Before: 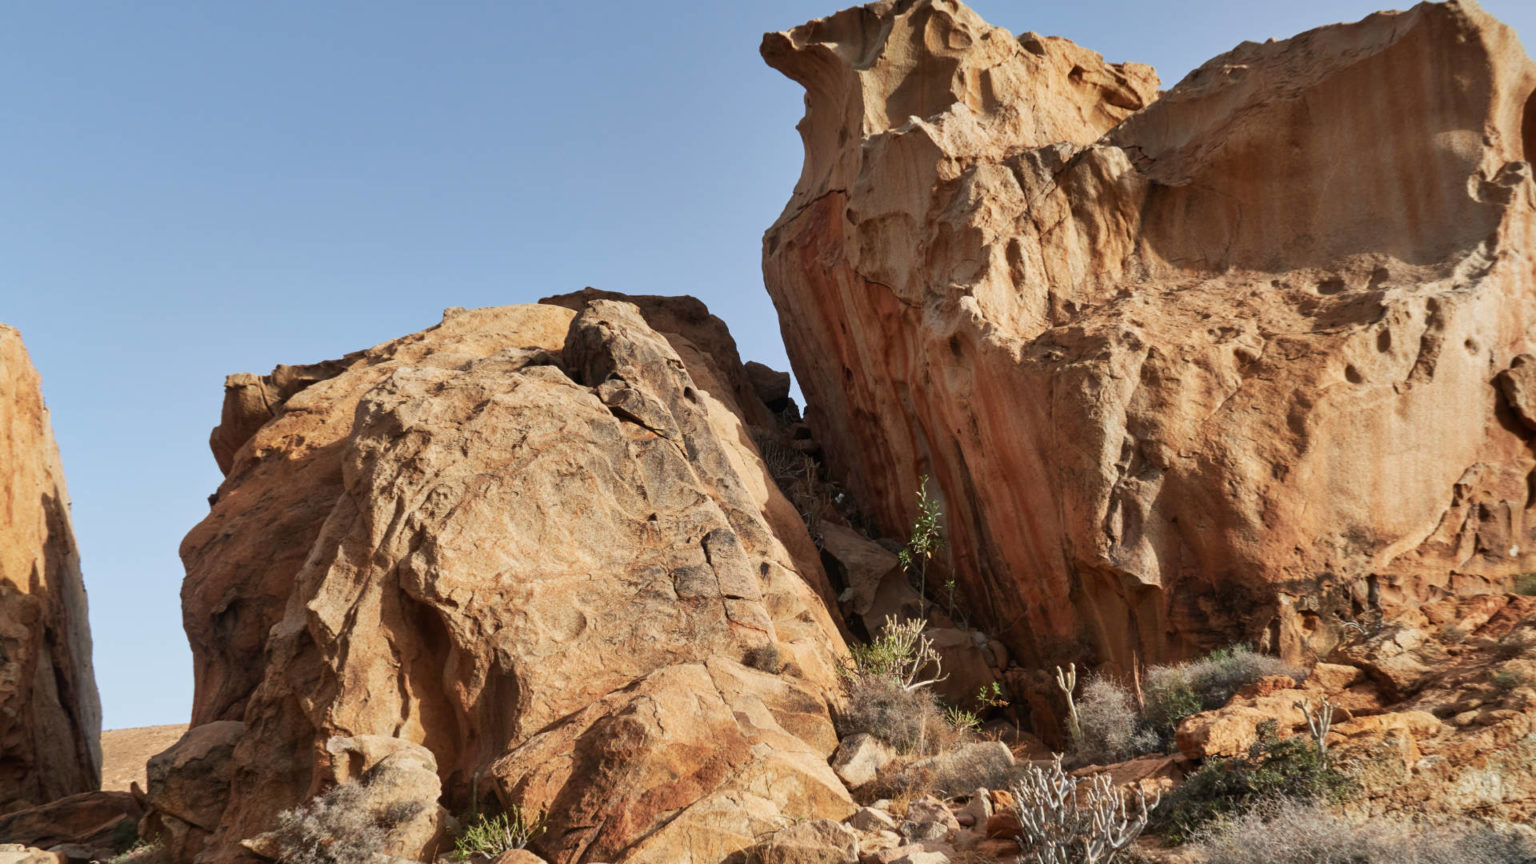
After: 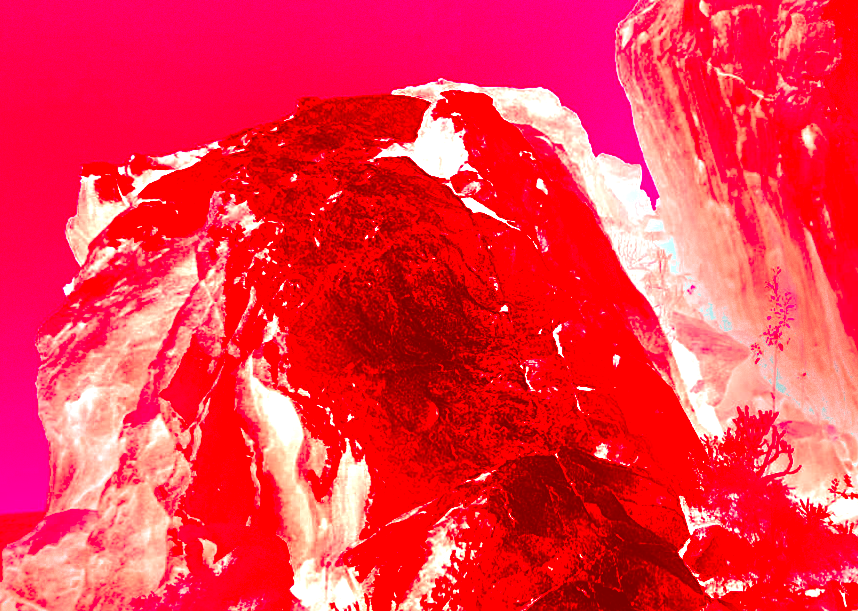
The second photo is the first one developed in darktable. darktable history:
rotate and perspective: rotation 0.192°, lens shift (horizontal) -0.015, crop left 0.005, crop right 0.996, crop top 0.006, crop bottom 0.99
bloom: on, module defaults
crop: left 8.966%, top 23.852%, right 34.699%, bottom 4.703%
color balance: lift [1.005, 0.99, 1.007, 1.01], gamma [1, 0.979, 1.011, 1.021], gain [0.923, 1.098, 1.025, 0.902], input saturation 90.45%, contrast 7.73%, output saturation 105.91%
grain: coarseness 0.09 ISO, strength 40%
sharpen: on, module defaults
white balance: red 4.26, blue 1.802
tone equalizer: -8 EV -0.417 EV, -7 EV -0.389 EV, -6 EV -0.333 EV, -5 EV -0.222 EV, -3 EV 0.222 EV, -2 EV 0.333 EV, -1 EV 0.389 EV, +0 EV 0.417 EV, edges refinement/feathering 500, mask exposure compensation -1.57 EV, preserve details no
